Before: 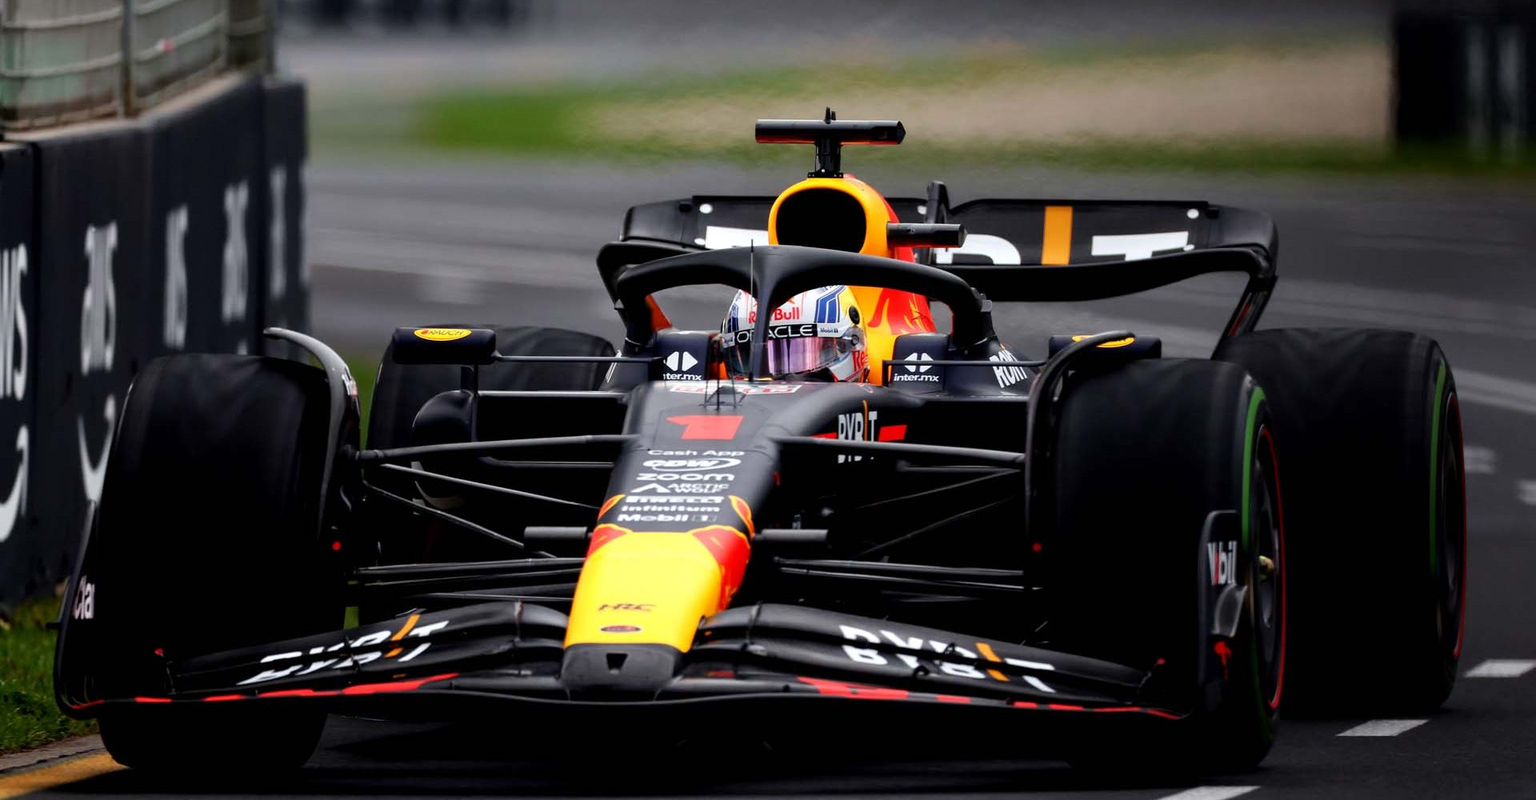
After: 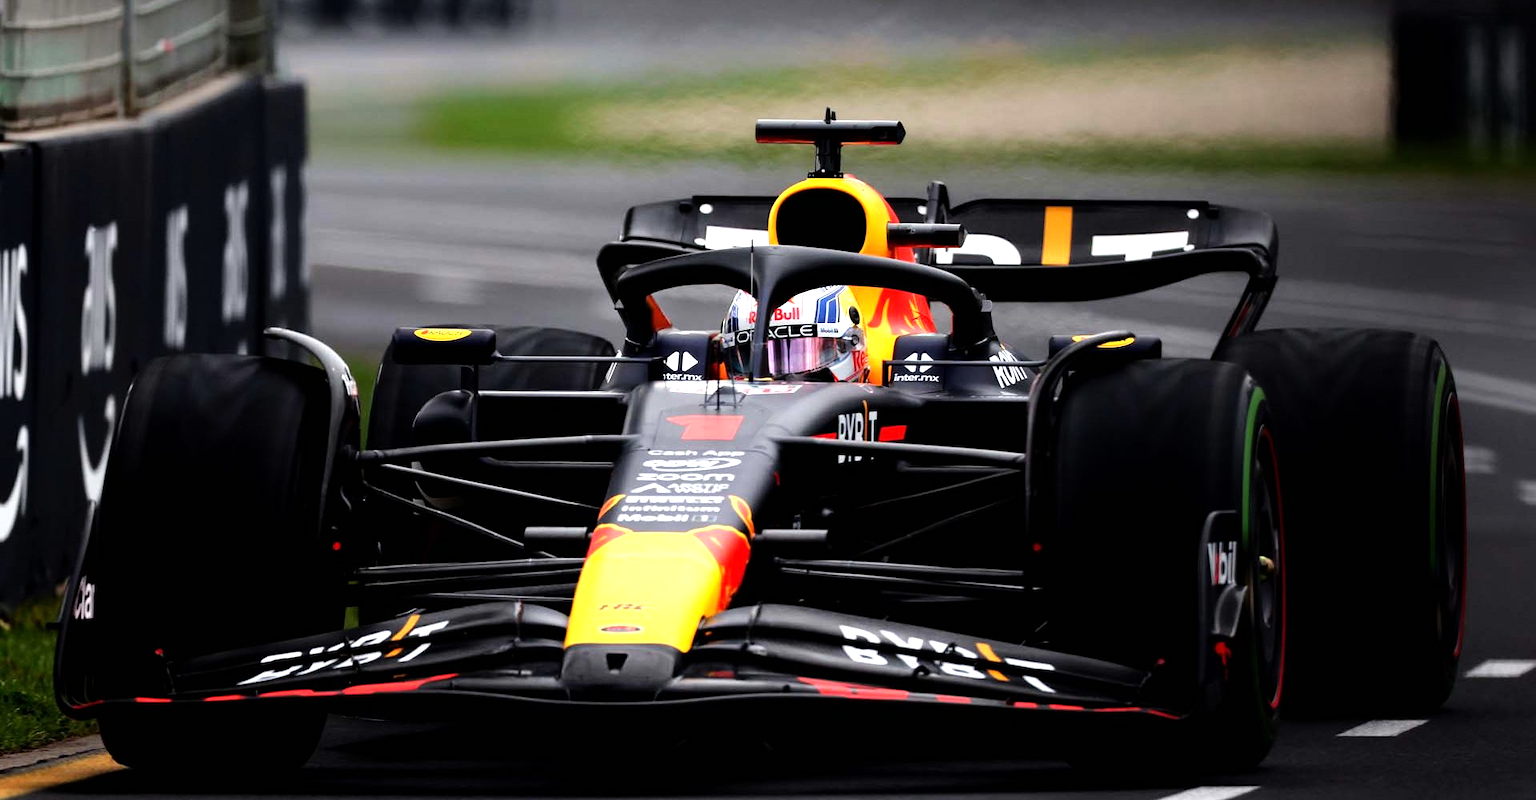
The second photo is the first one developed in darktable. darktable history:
tone equalizer: -8 EV -0.786 EV, -7 EV -0.67 EV, -6 EV -0.624 EV, -5 EV -0.388 EV, -3 EV 0.369 EV, -2 EV 0.6 EV, -1 EV 0.674 EV, +0 EV 0.755 EV, mask exposure compensation -0.486 EV
